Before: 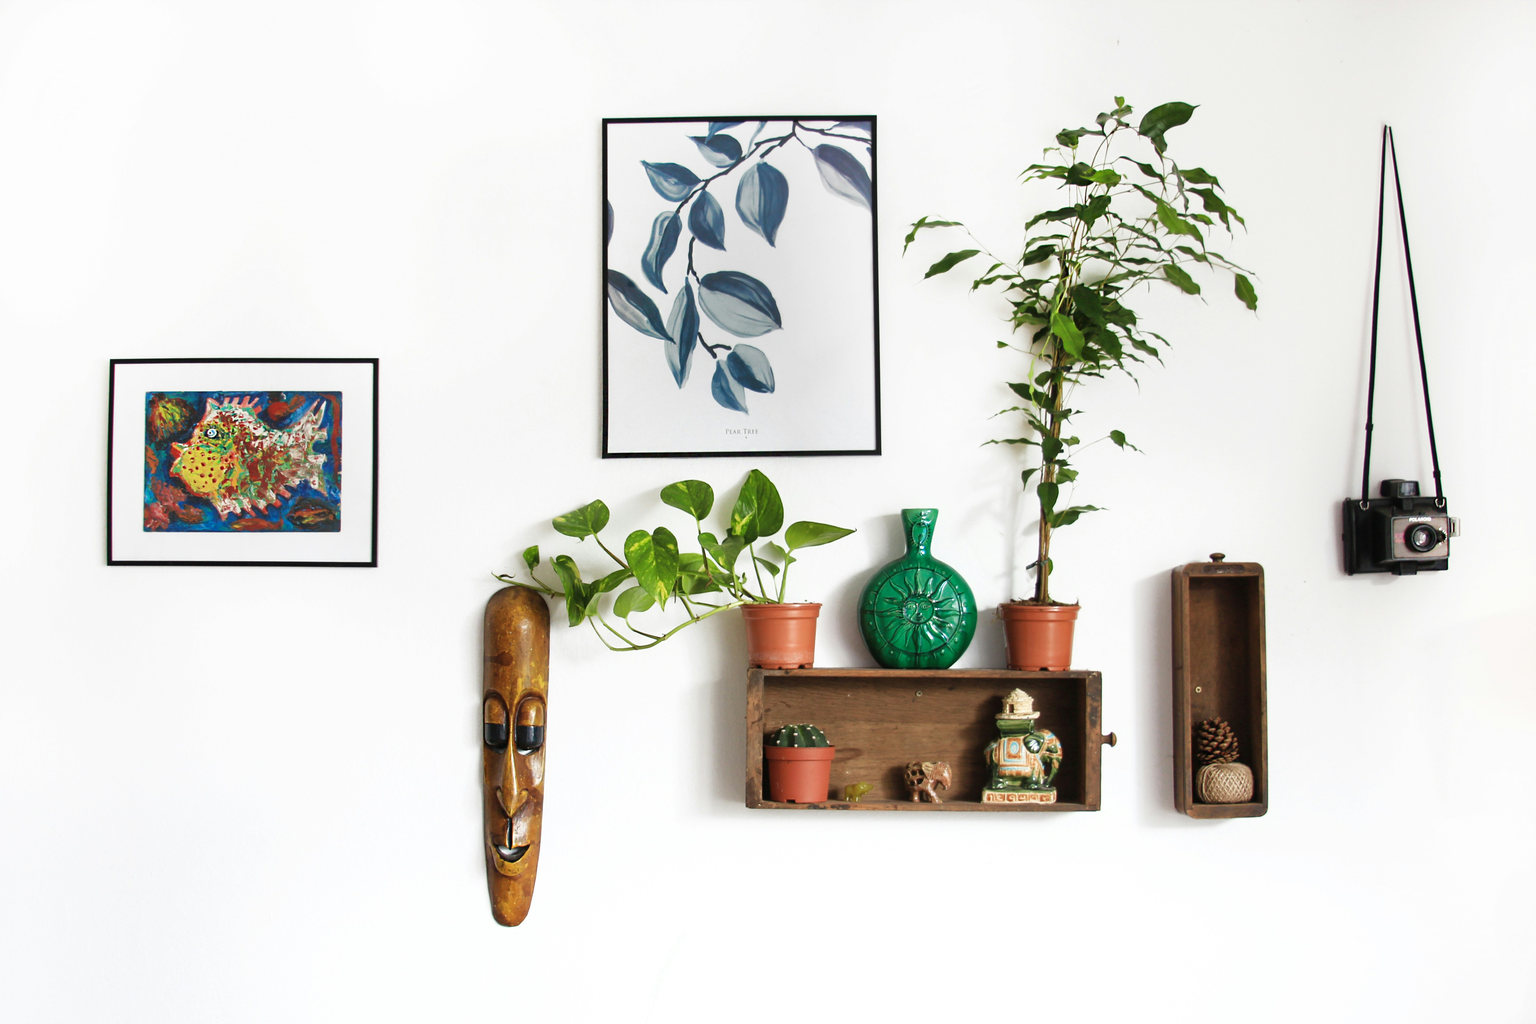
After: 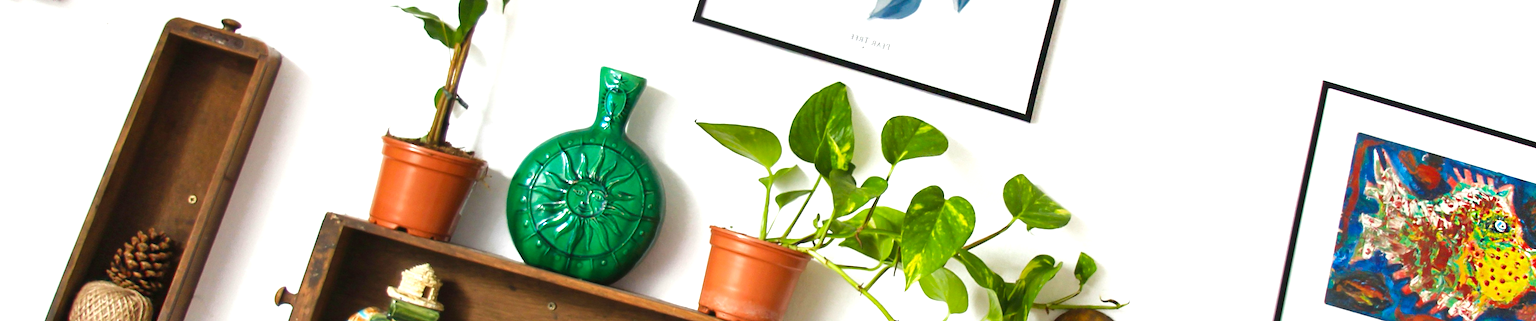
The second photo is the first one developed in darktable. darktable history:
rotate and perspective: rotation 0.128°, lens shift (vertical) -0.181, lens shift (horizontal) -0.044, shear 0.001, automatic cropping off
exposure: black level correction 0, exposure 0.5 EV, compensate highlight preservation false
color balance rgb: perceptual saturation grading › global saturation 20%, global vibrance 20%
crop and rotate: angle 16.12°, top 30.835%, bottom 35.653%
